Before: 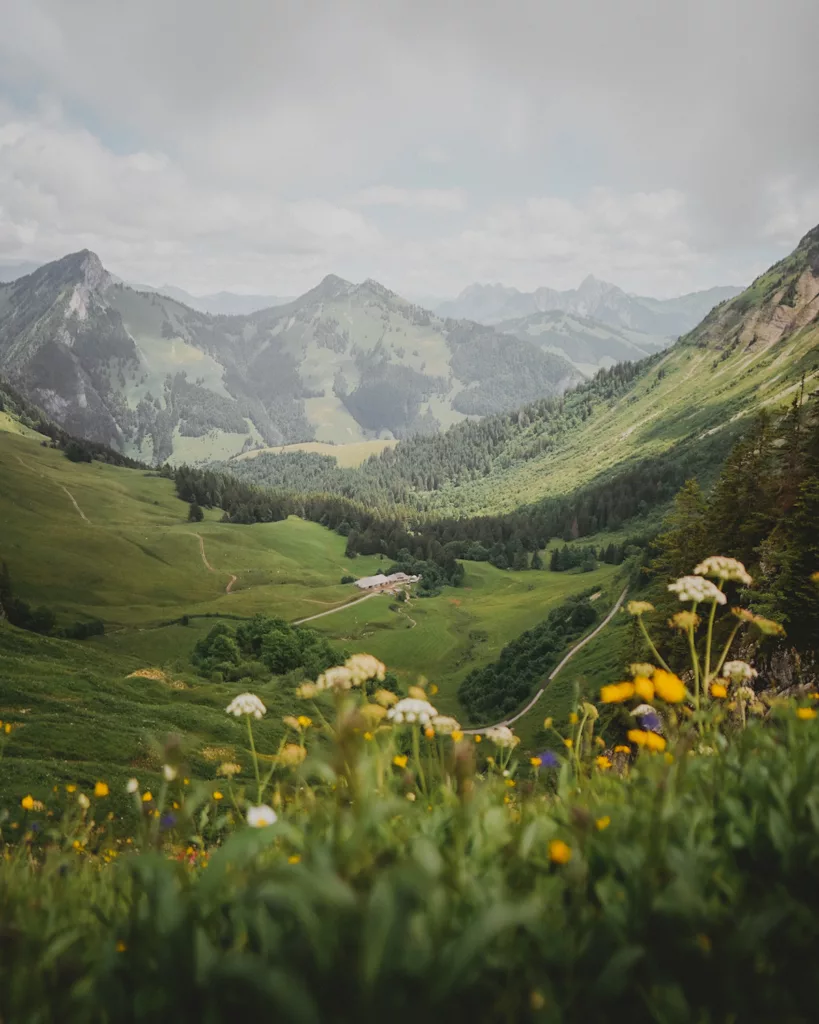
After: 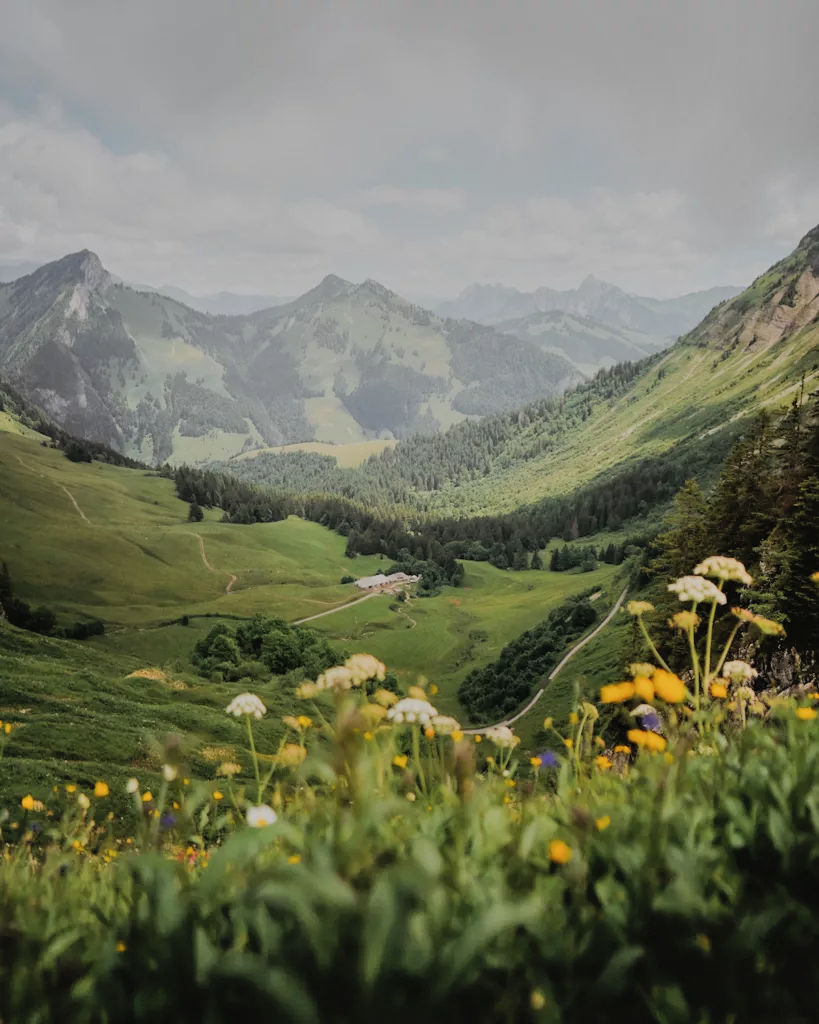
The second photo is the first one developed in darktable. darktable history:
filmic rgb: black relative exposure -7.92 EV, white relative exposure 4.13 EV, threshold 3 EV, hardness 4.02, latitude 51.22%, contrast 1.013, shadows ↔ highlights balance 5.35%, color science v5 (2021), contrast in shadows safe, contrast in highlights safe, enable highlight reconstruction true
shadows and highlights: low approximation 0.01, soften with gaussian
